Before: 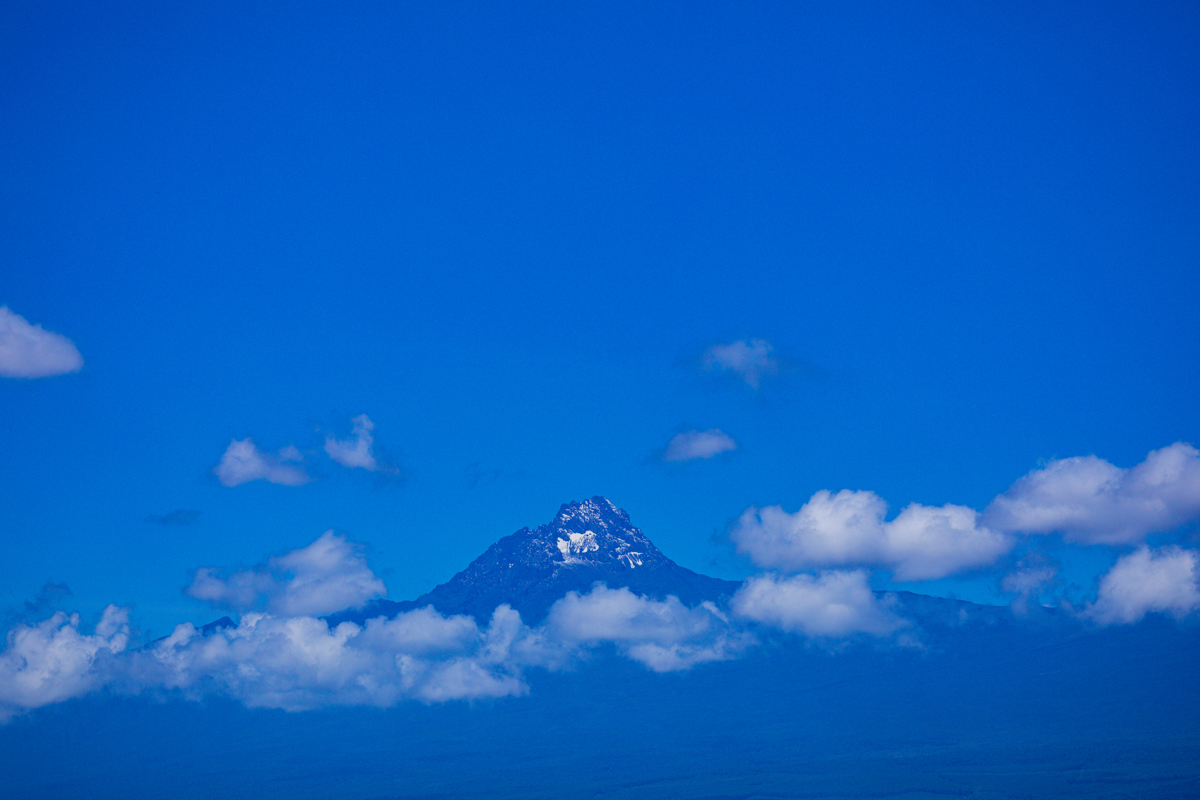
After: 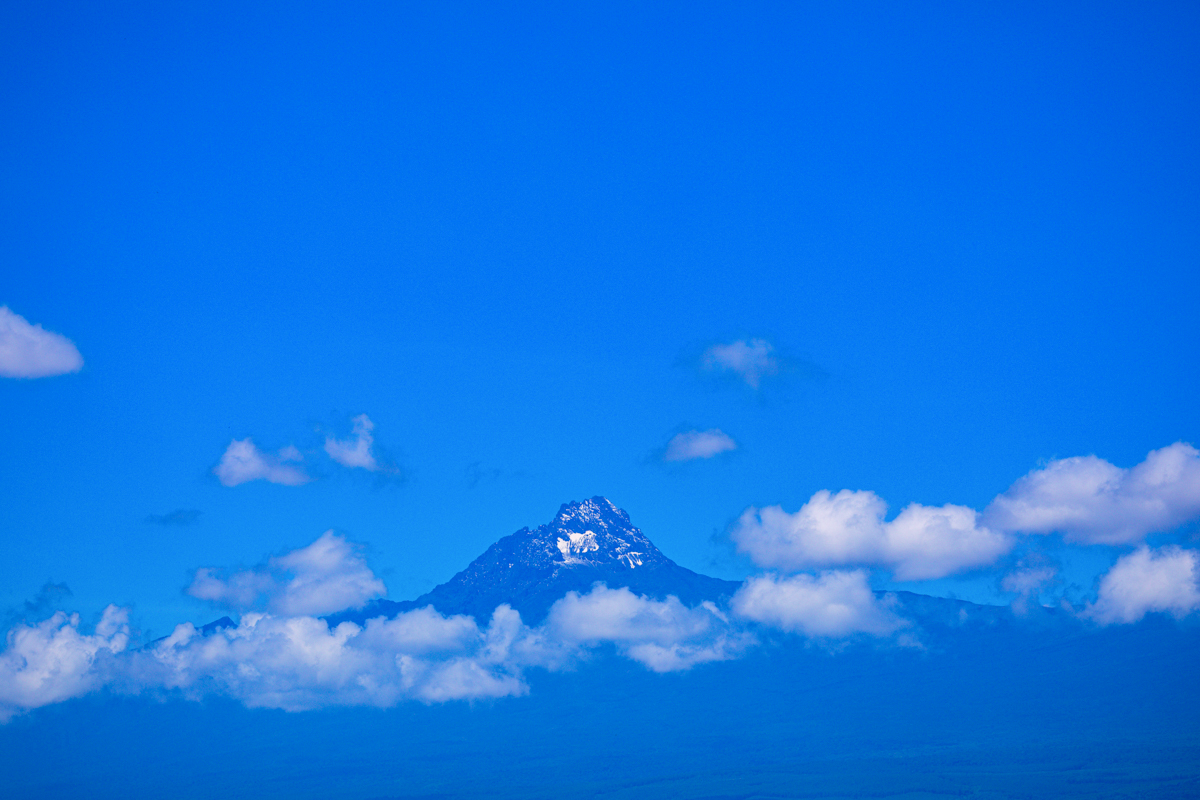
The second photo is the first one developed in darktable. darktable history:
levels: levels [0, 0.435, 0.917]
color correction: highlights a* 4.02, highlights b* 4.98, shadows a* -7.55, shadows b* 4.98
